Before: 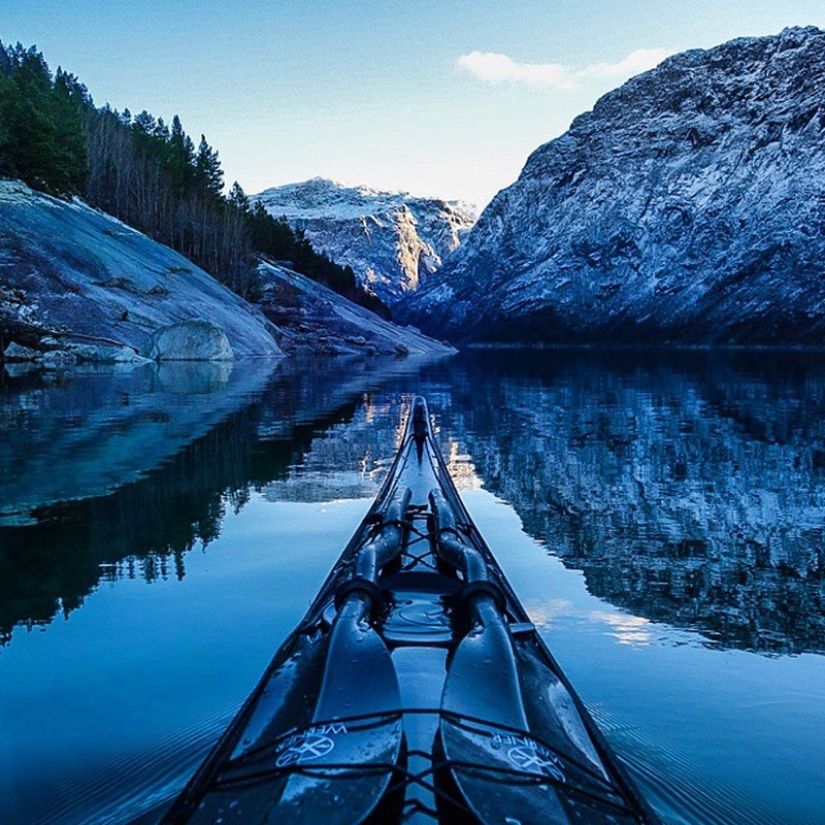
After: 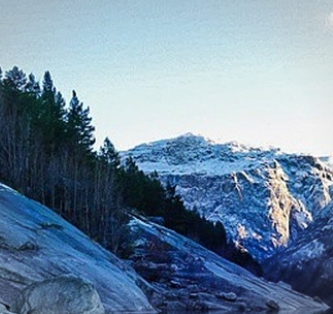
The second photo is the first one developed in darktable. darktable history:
crop: left 15.744%, top 5.43%, right 43.777%, bottom 56.497%
vignetting: fall-off start 88.92%, fall-off radius 44.25%, brightness -0.158, width/height ratio 1.153
